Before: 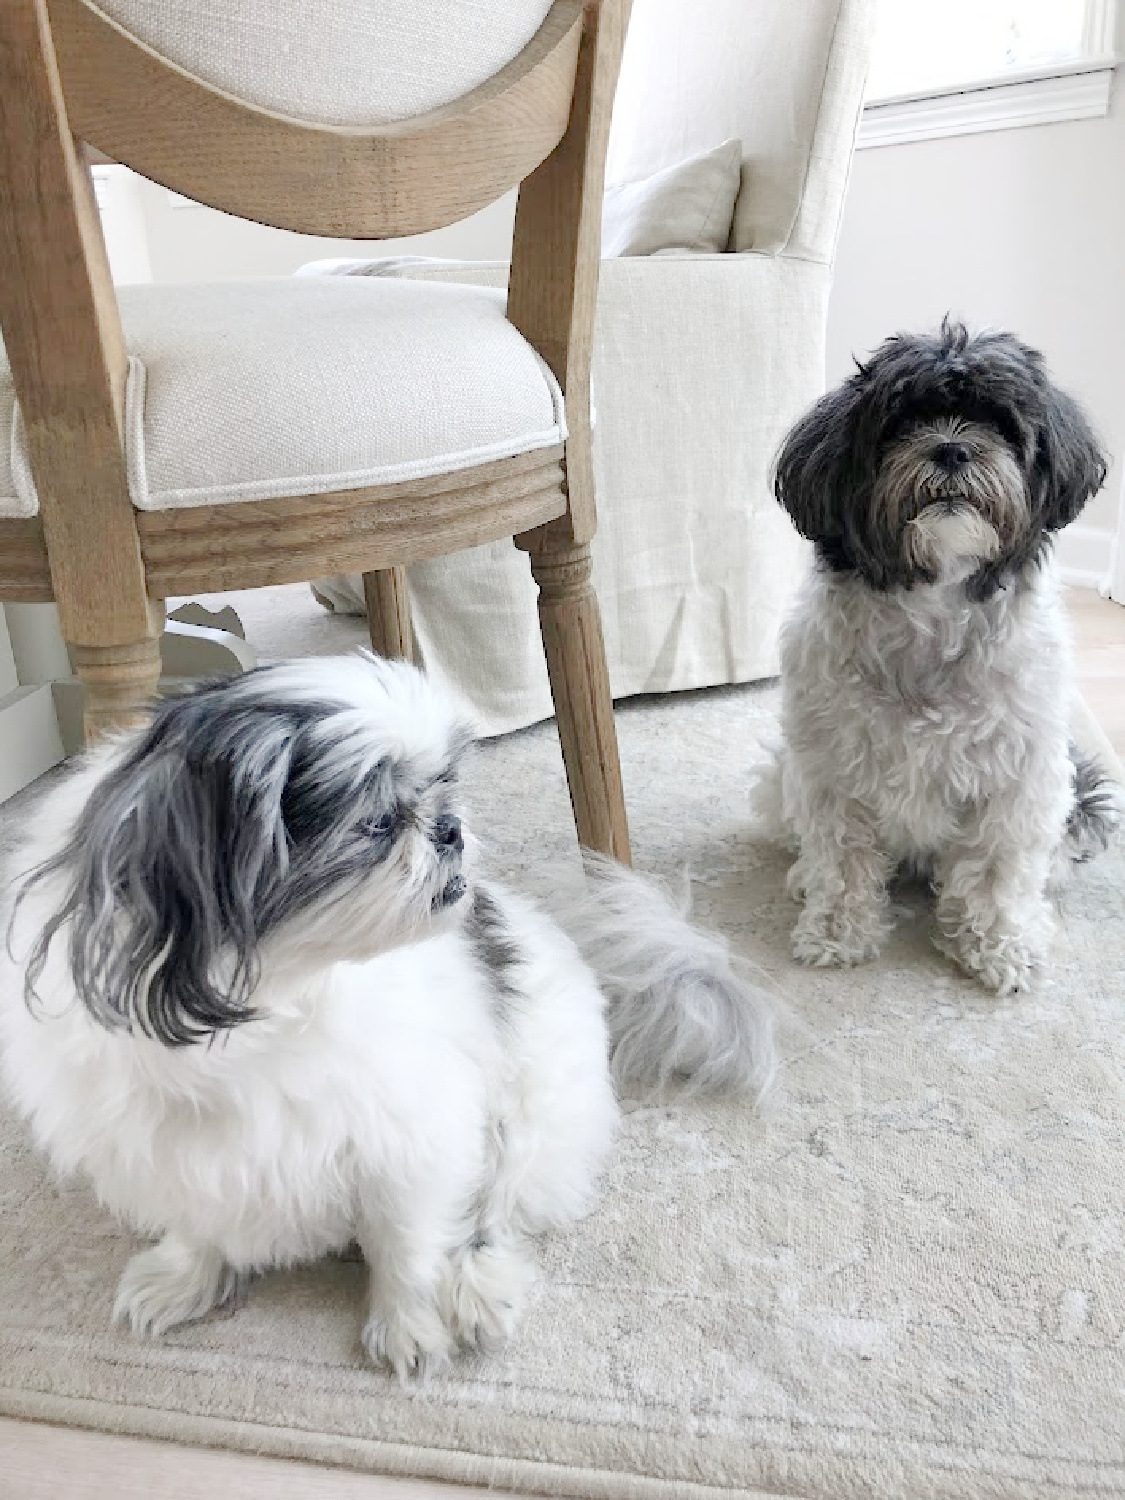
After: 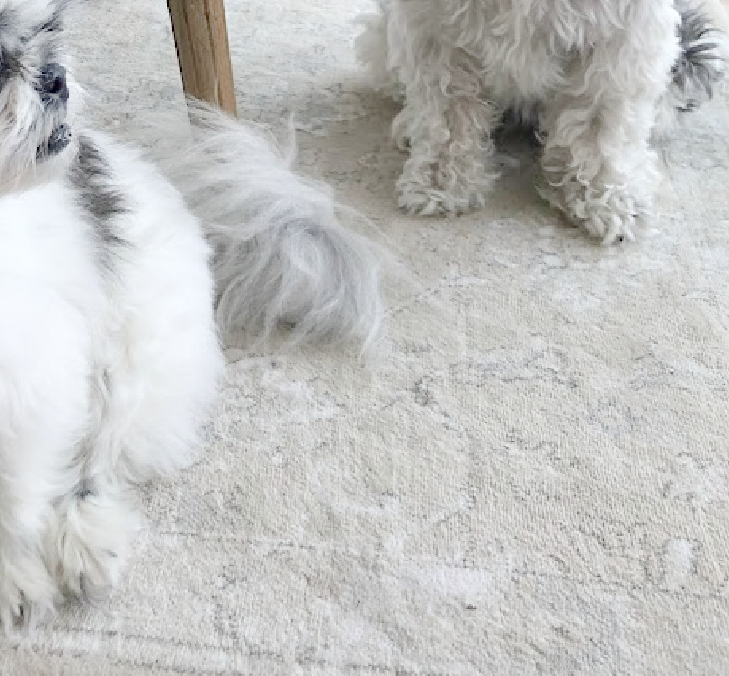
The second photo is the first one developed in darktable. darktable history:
crop and rotate: left 35.191%, top 50.112%, bottom 4.807%
